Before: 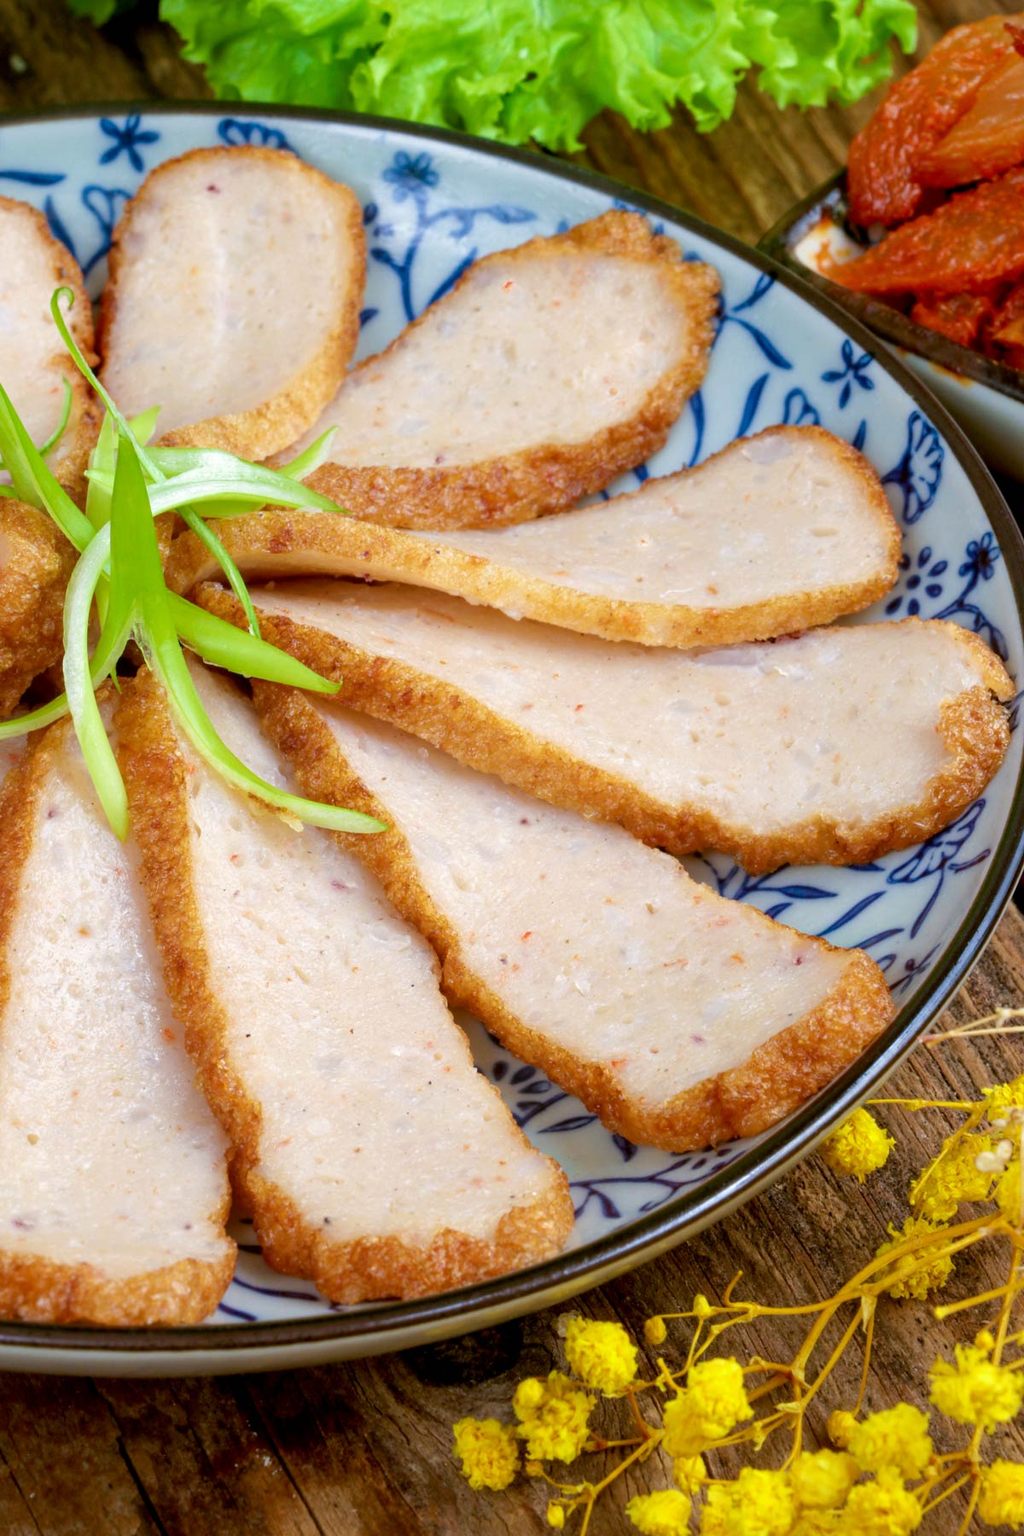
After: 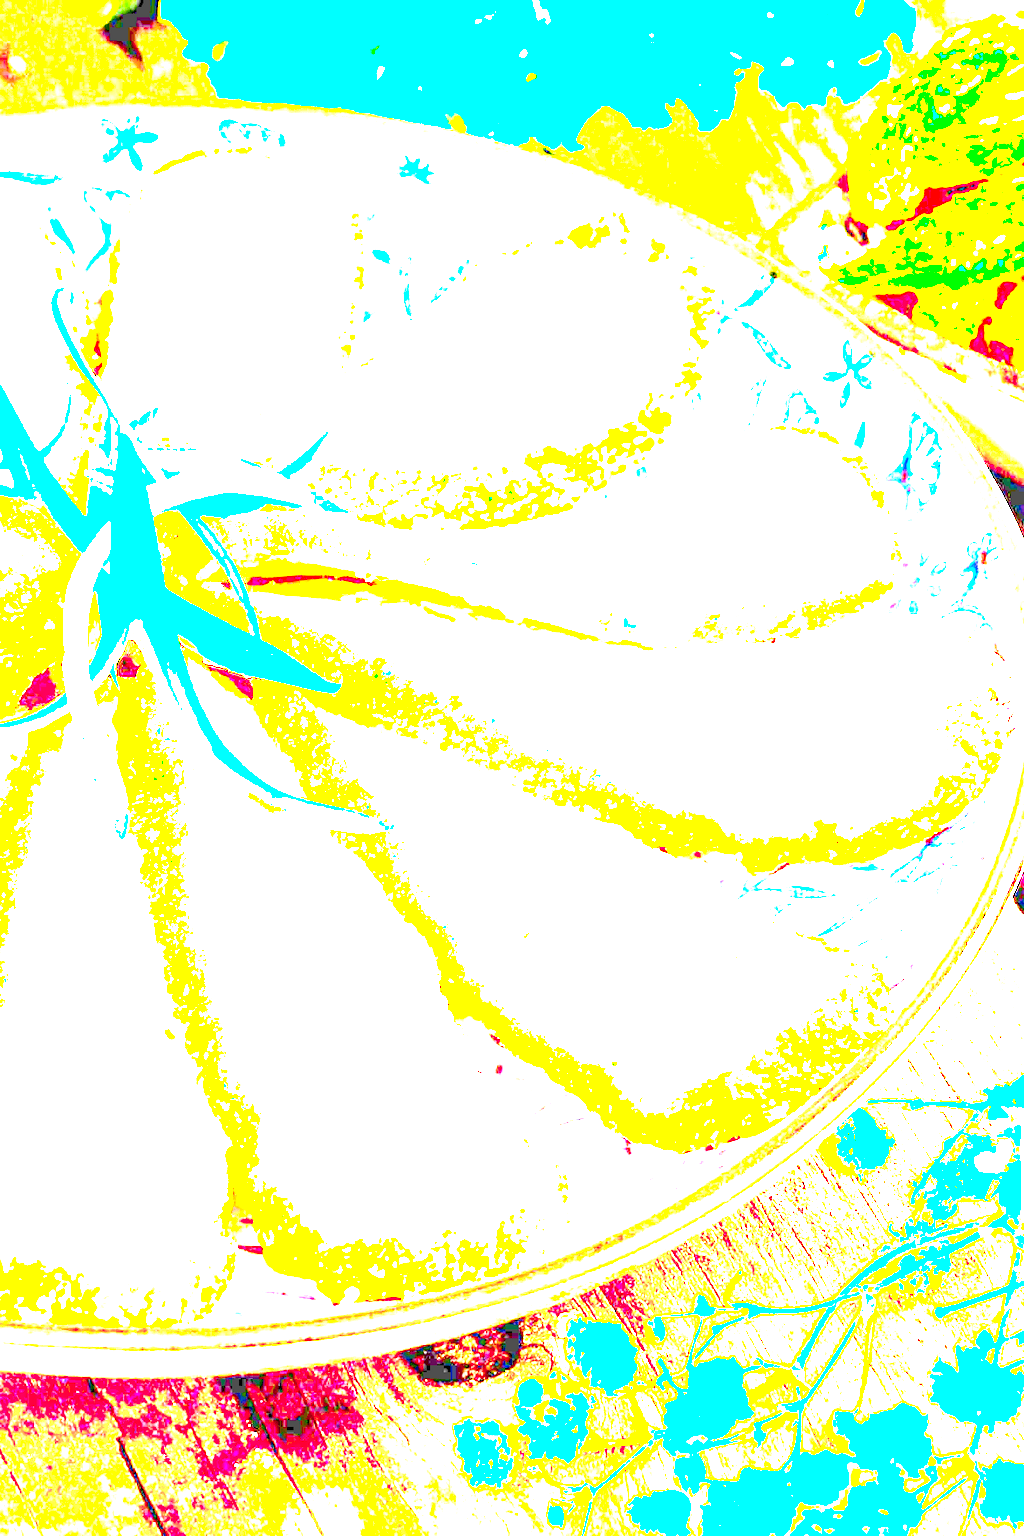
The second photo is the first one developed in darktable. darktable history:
exposure: exposure 7.995 EV, compensate exposure bias true, compensate highlight preservation false
color zones: curves: ch1 [(0.239, 0.552) (0.75, 0.5)]; ch2 [(0.25, 0.462) (0.749, 0.457)]
